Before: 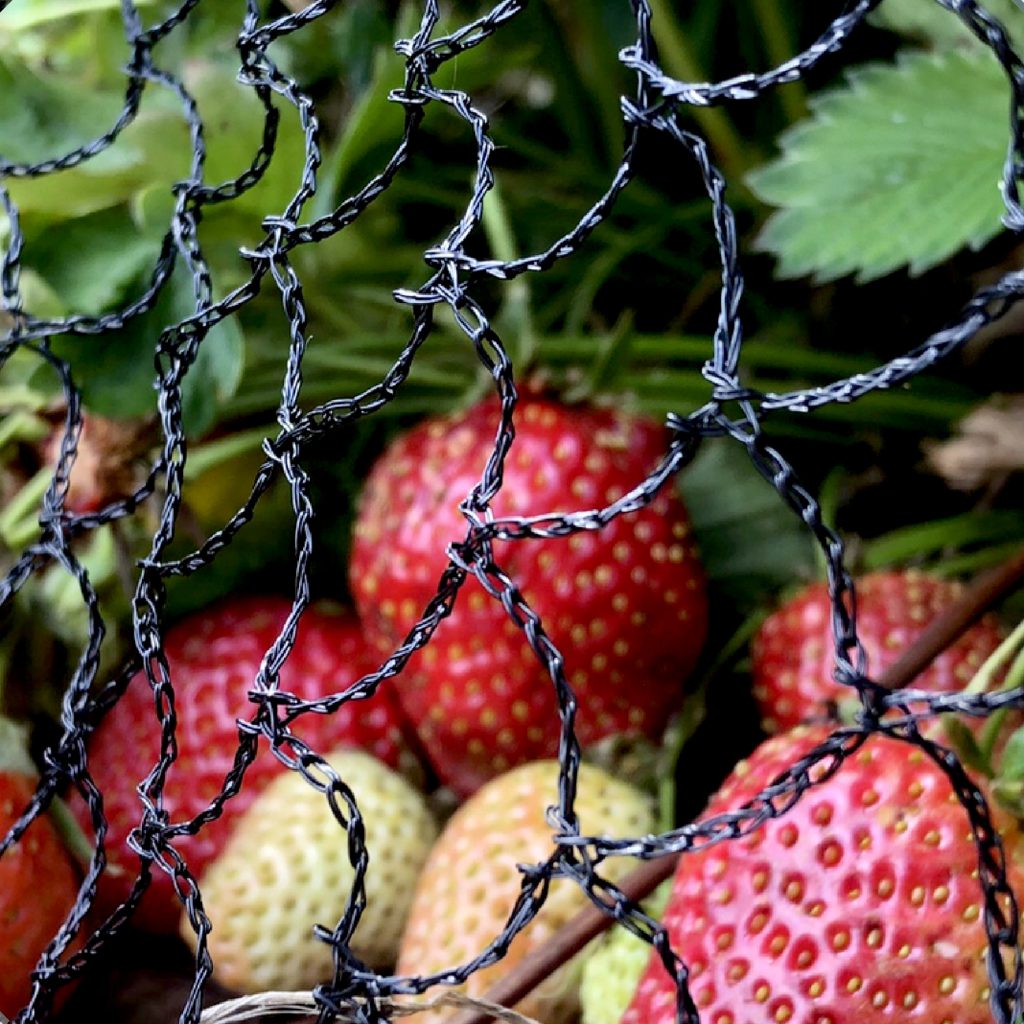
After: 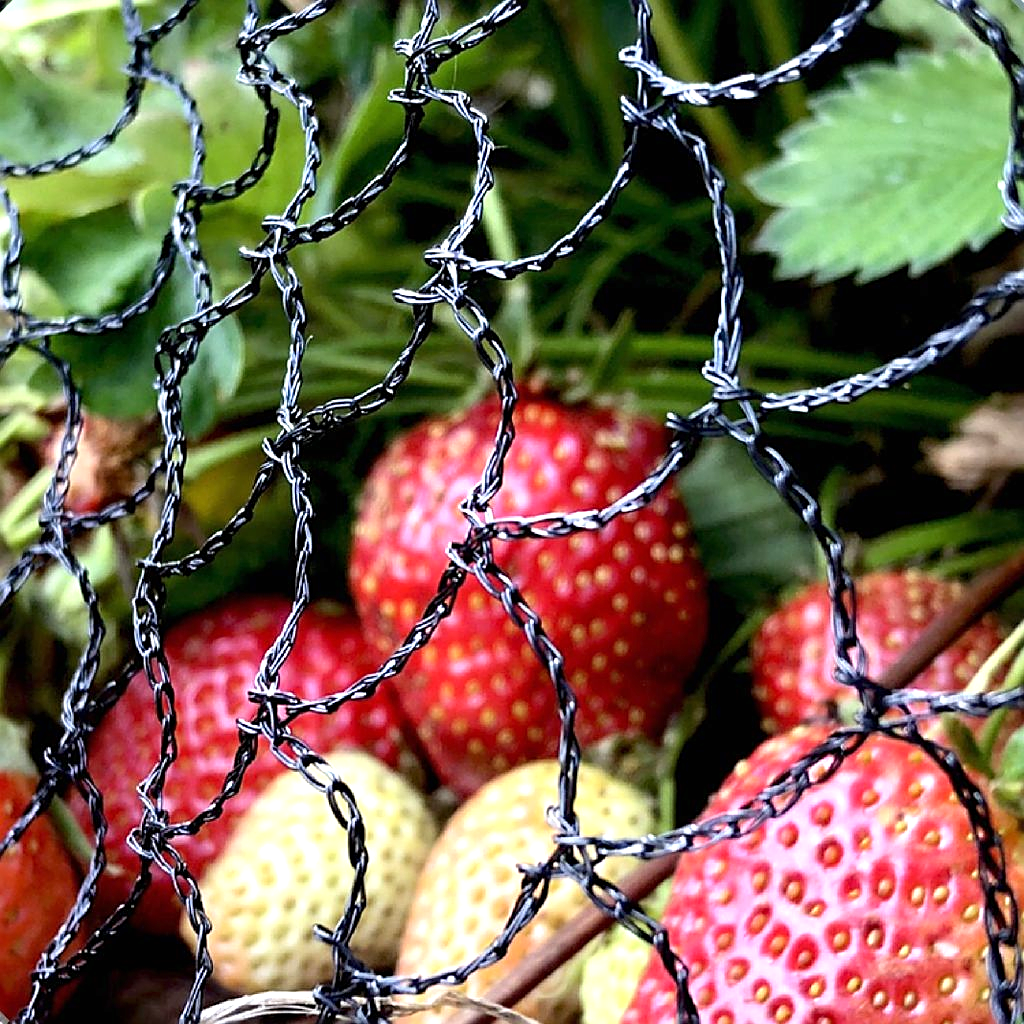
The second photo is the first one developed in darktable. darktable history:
exposure: black level correction 0, exposure 0.703 EV, compensate highlight preservation false
sharpen: on, module defaults
